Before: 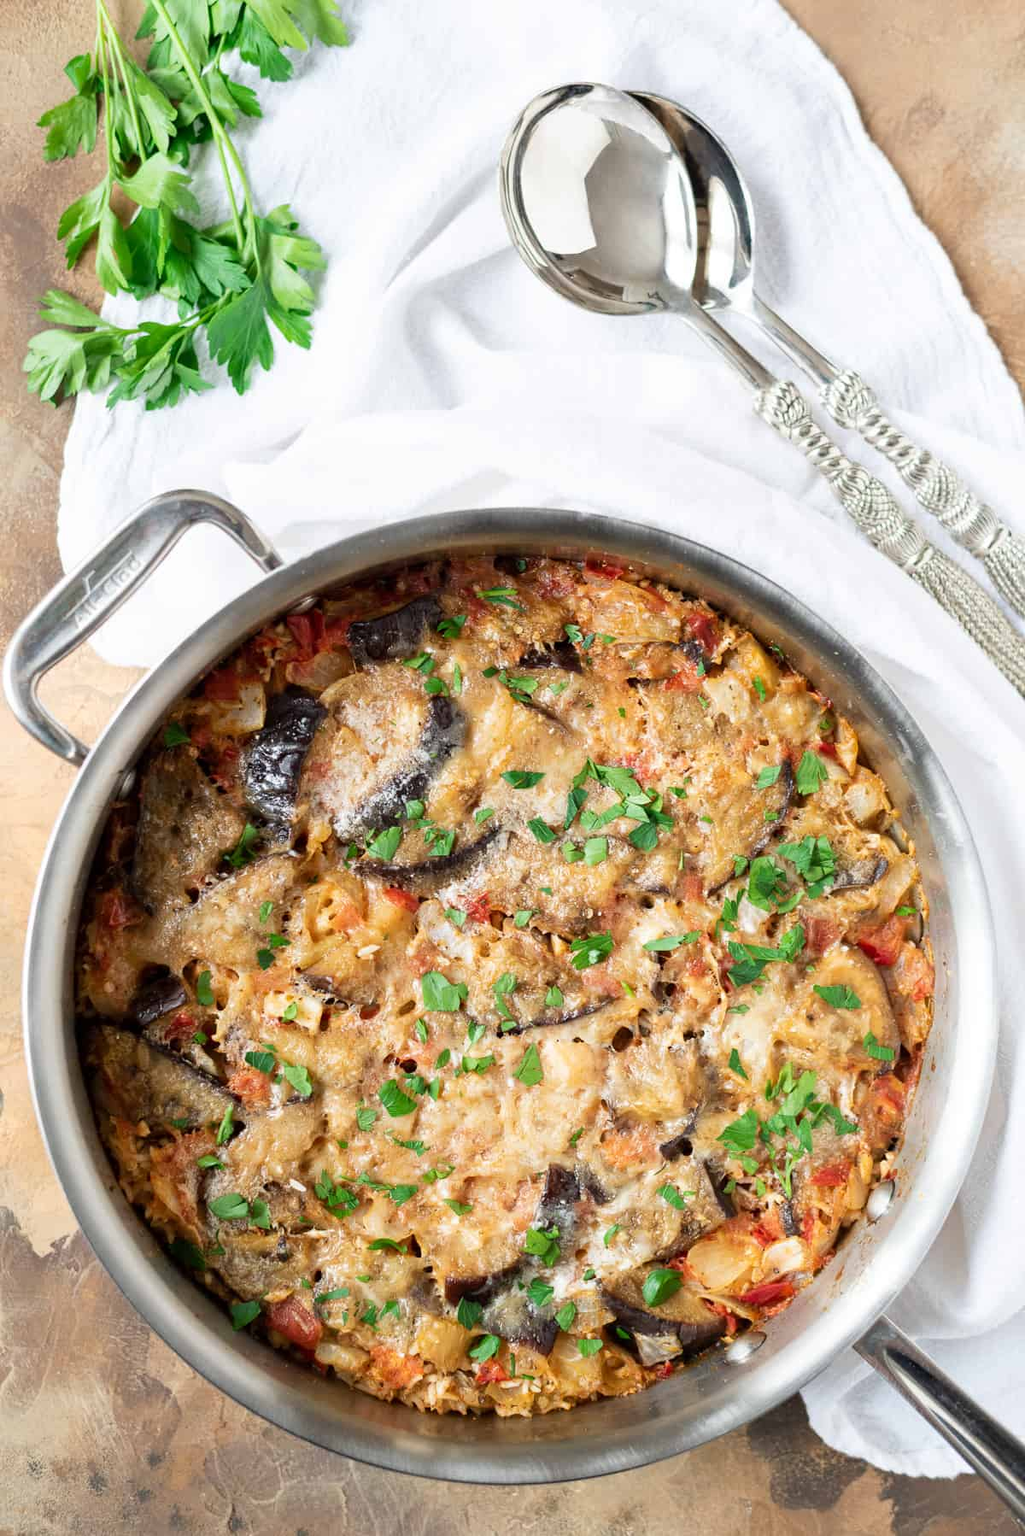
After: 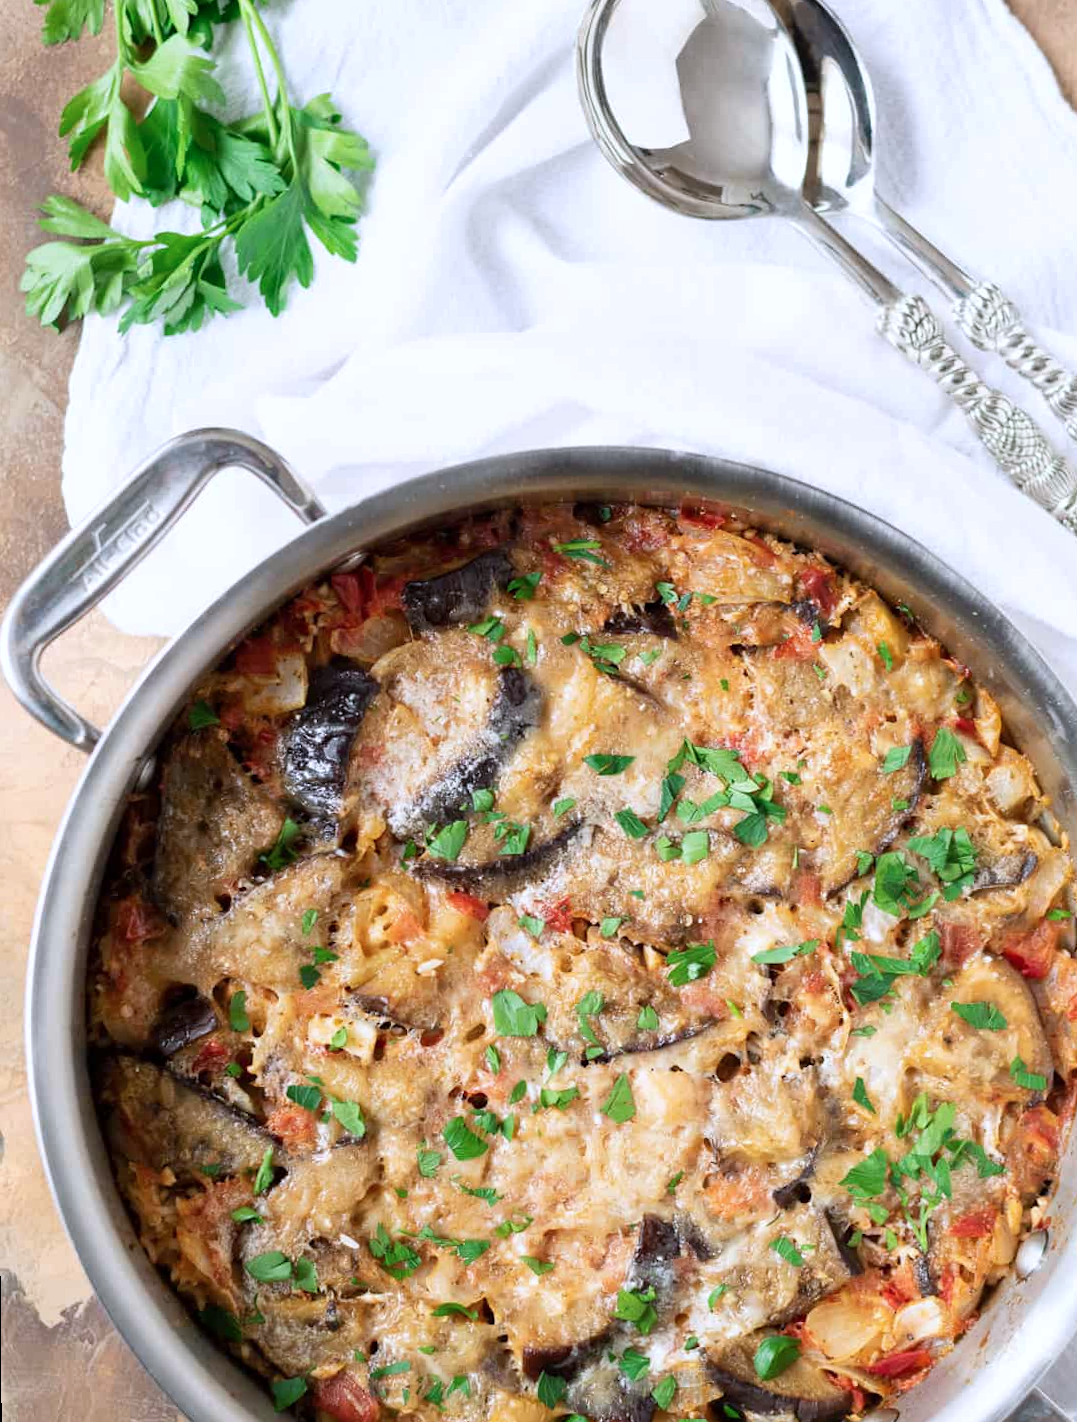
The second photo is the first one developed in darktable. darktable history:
crop: top 7.49%, right 9.717%, bottom 11.943%
rotate and perspective: rotation -0.45°, automatic cropping original format, crop left 0.008, crop right 0.992, crop top 0.012, crop bottom 0.988
color calibration: illuminant as shot in camera, x 0.358, y 0.373, temperature 4628.91 K
